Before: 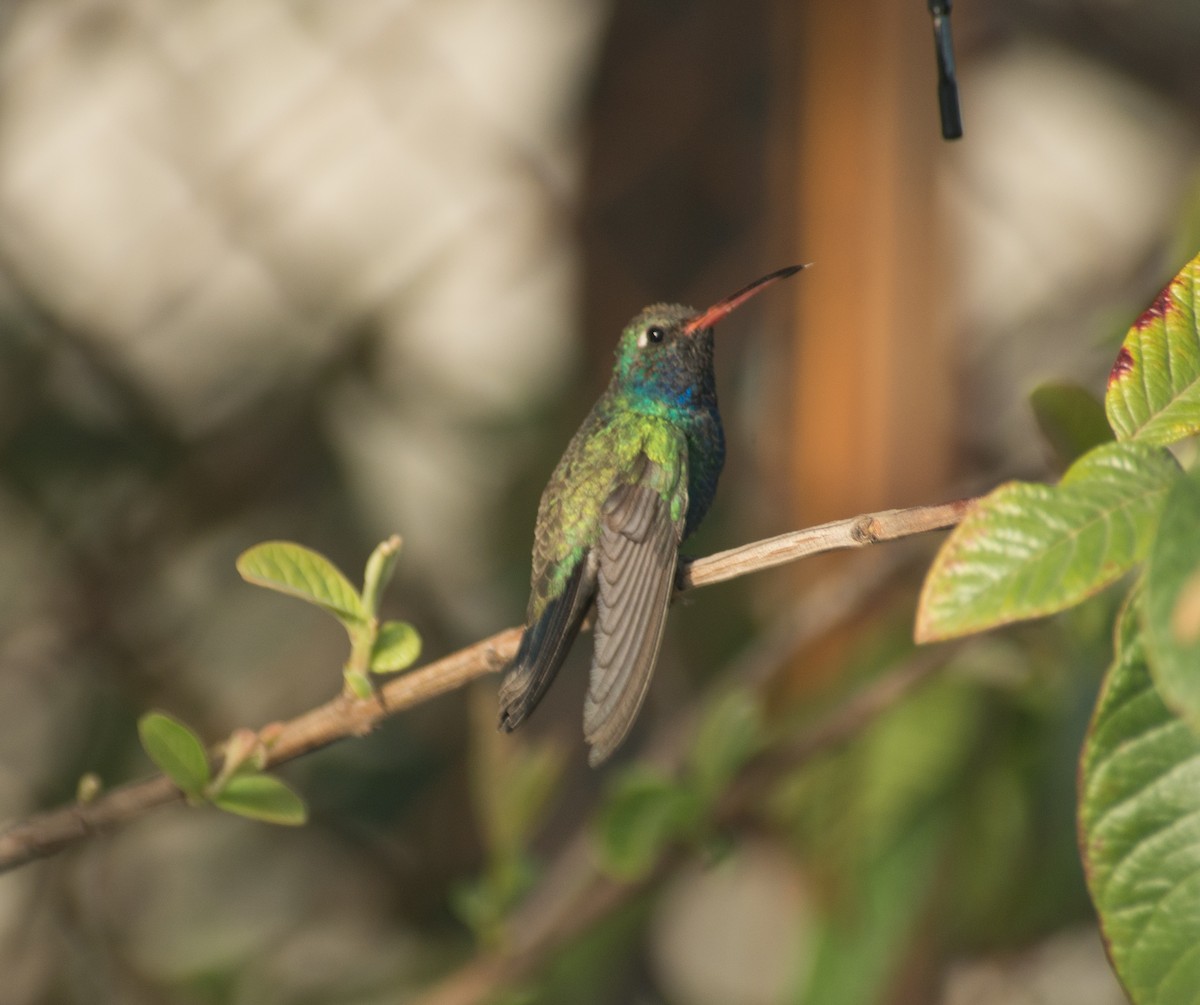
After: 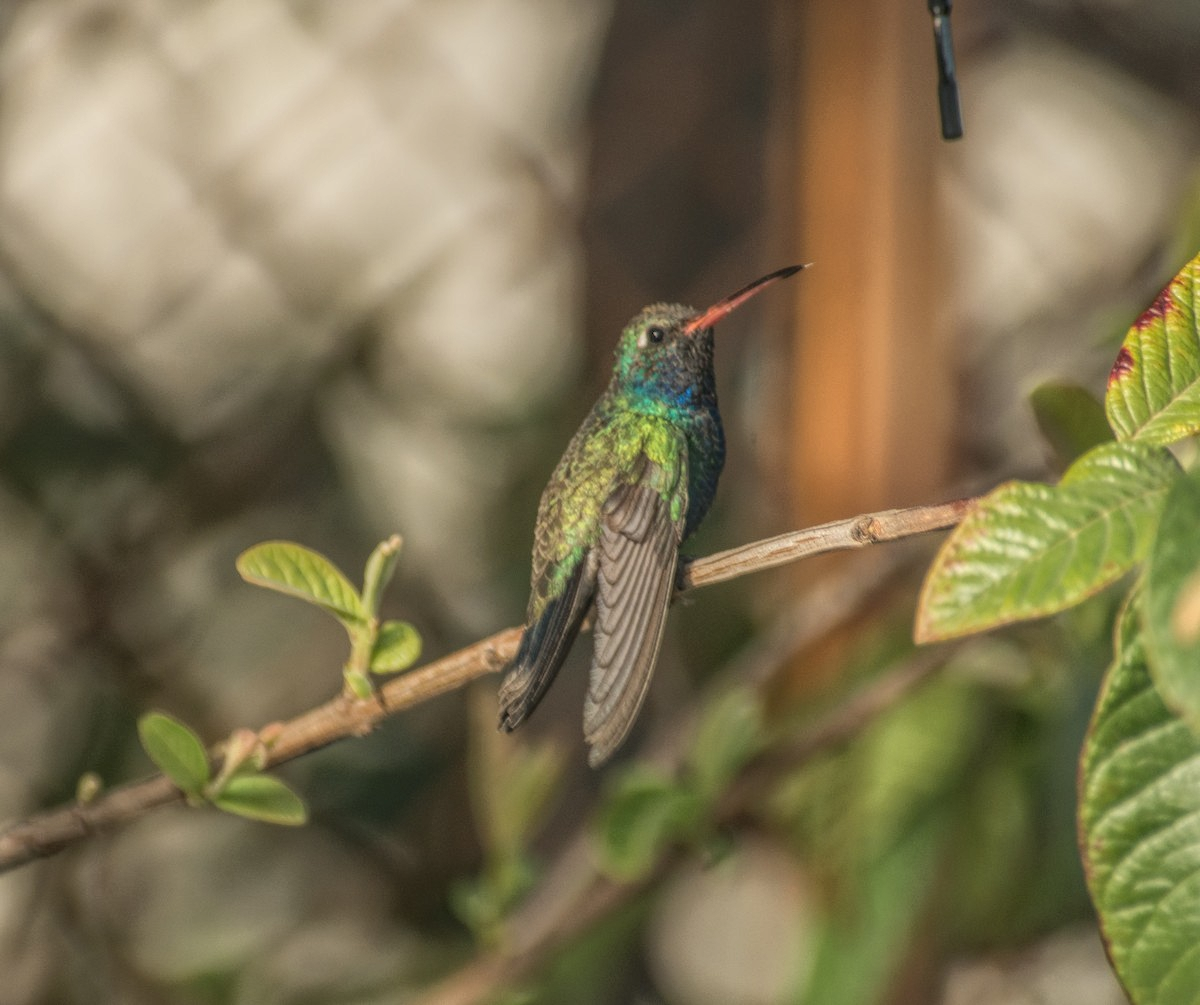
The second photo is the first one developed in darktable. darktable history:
shadows and highlights: shadows -10, white point adjustment 1.5, highlights 10
local contrast: highlights 20%, shadows 30%, detail 200%, midtone range 0.2
